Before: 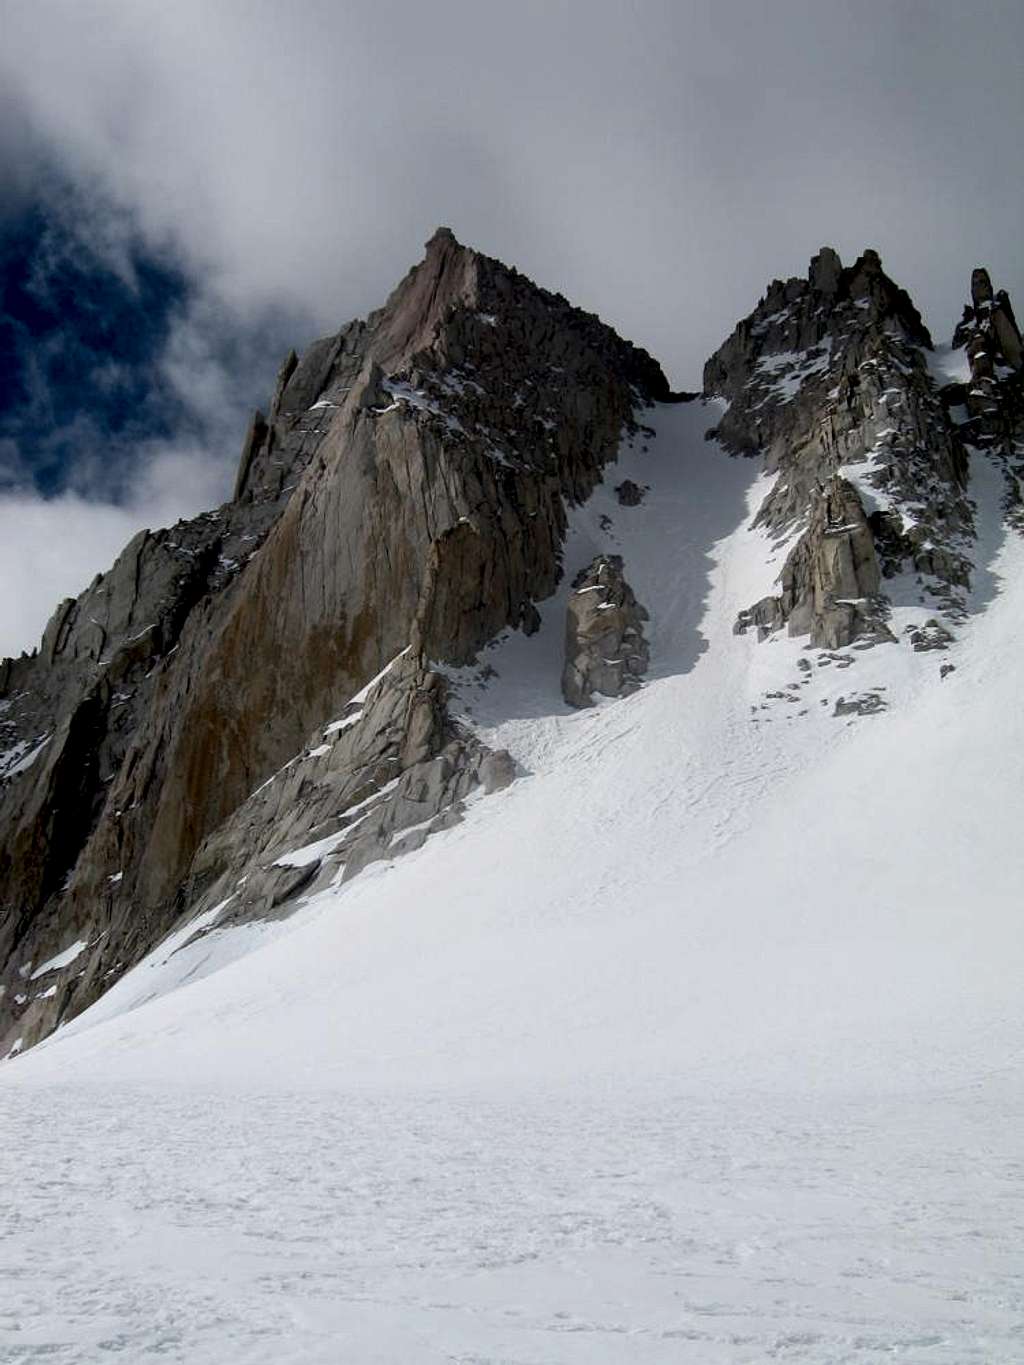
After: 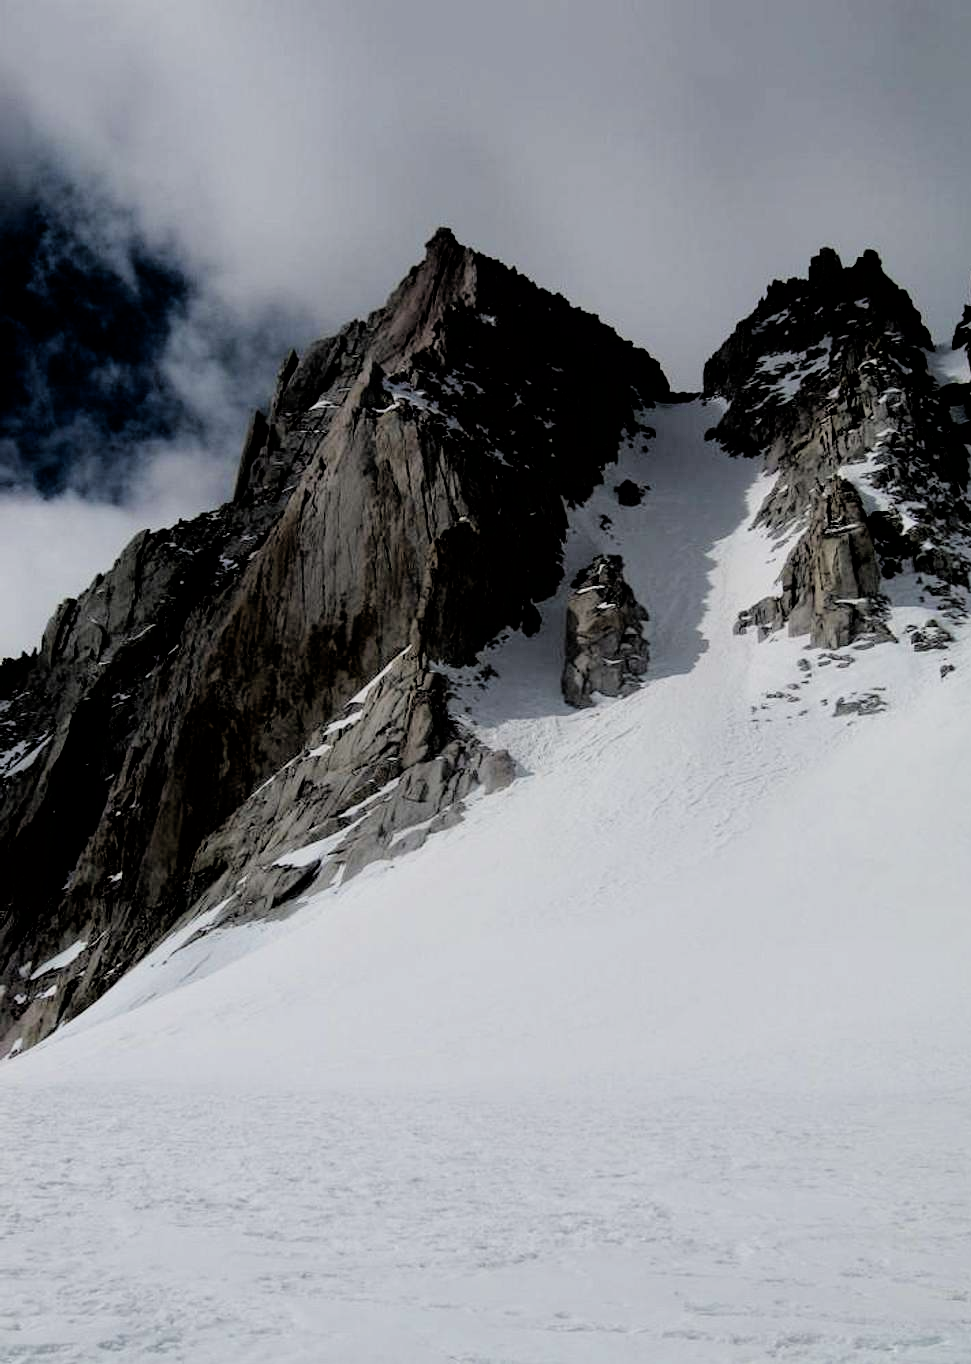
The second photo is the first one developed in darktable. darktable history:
crop and rotate: right 5.167%
filmic rgb: black relative exposure -3.31 EV, white relative exposure 3.45 EV, hardness 2.36, contrast 1.103
